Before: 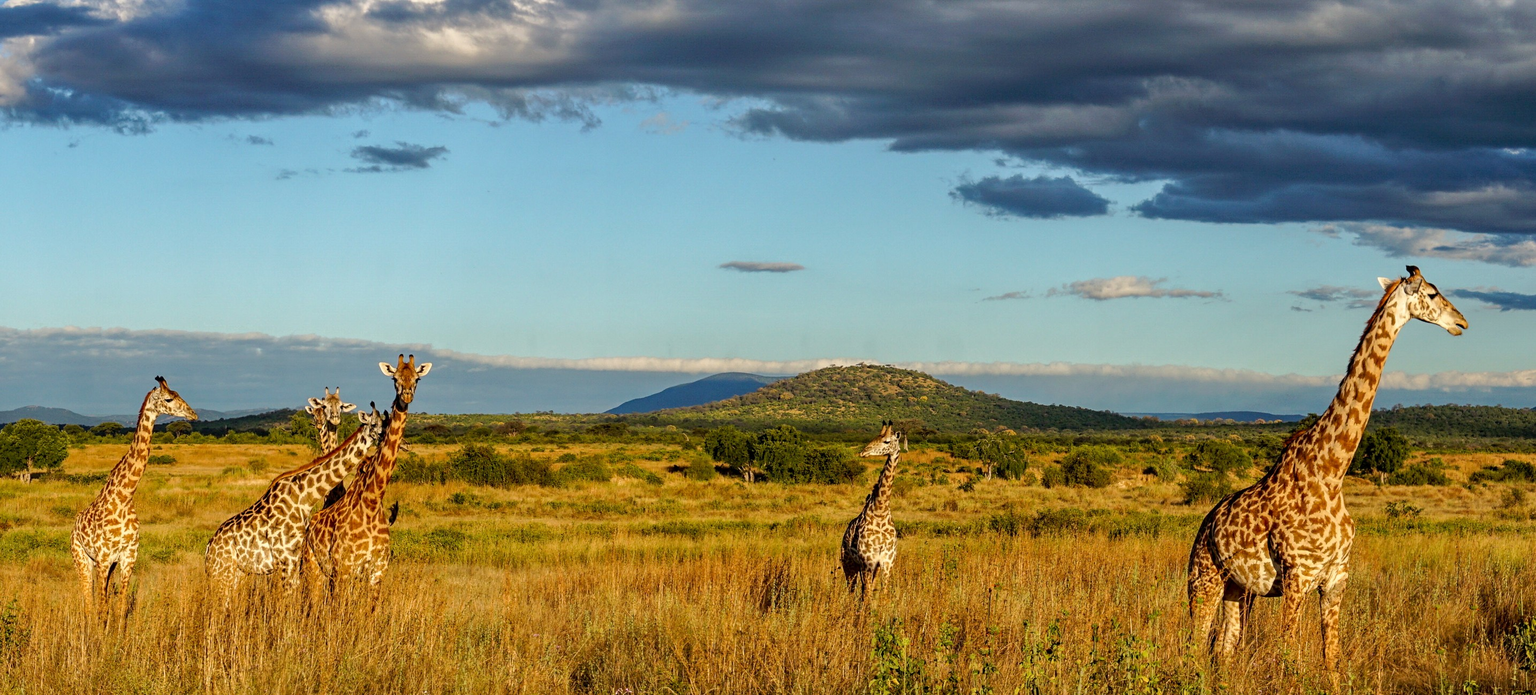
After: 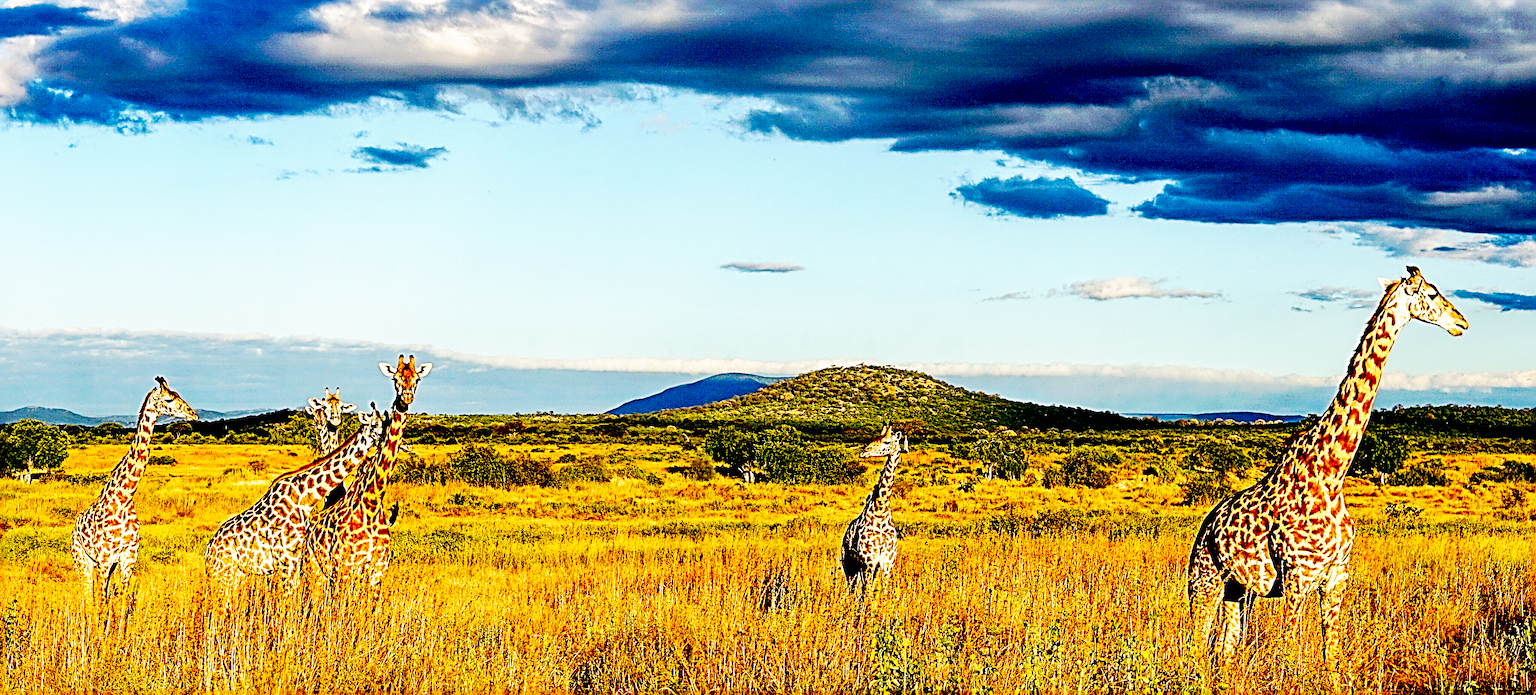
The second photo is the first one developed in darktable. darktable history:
base curve: curves: ch0 [(0, 0) (0.007, 0.004) (0.027, 0.03) (0.046, 0.07) (0.207, 0.54) (0.442, 0.872) (0.673, 0.972) (1, 1)], preserve colors none
sharpen: radius 3.69, amount 0.928
exposure: black level correction 0.047, exposure 0.013 EV, compensate highlight preservation false
